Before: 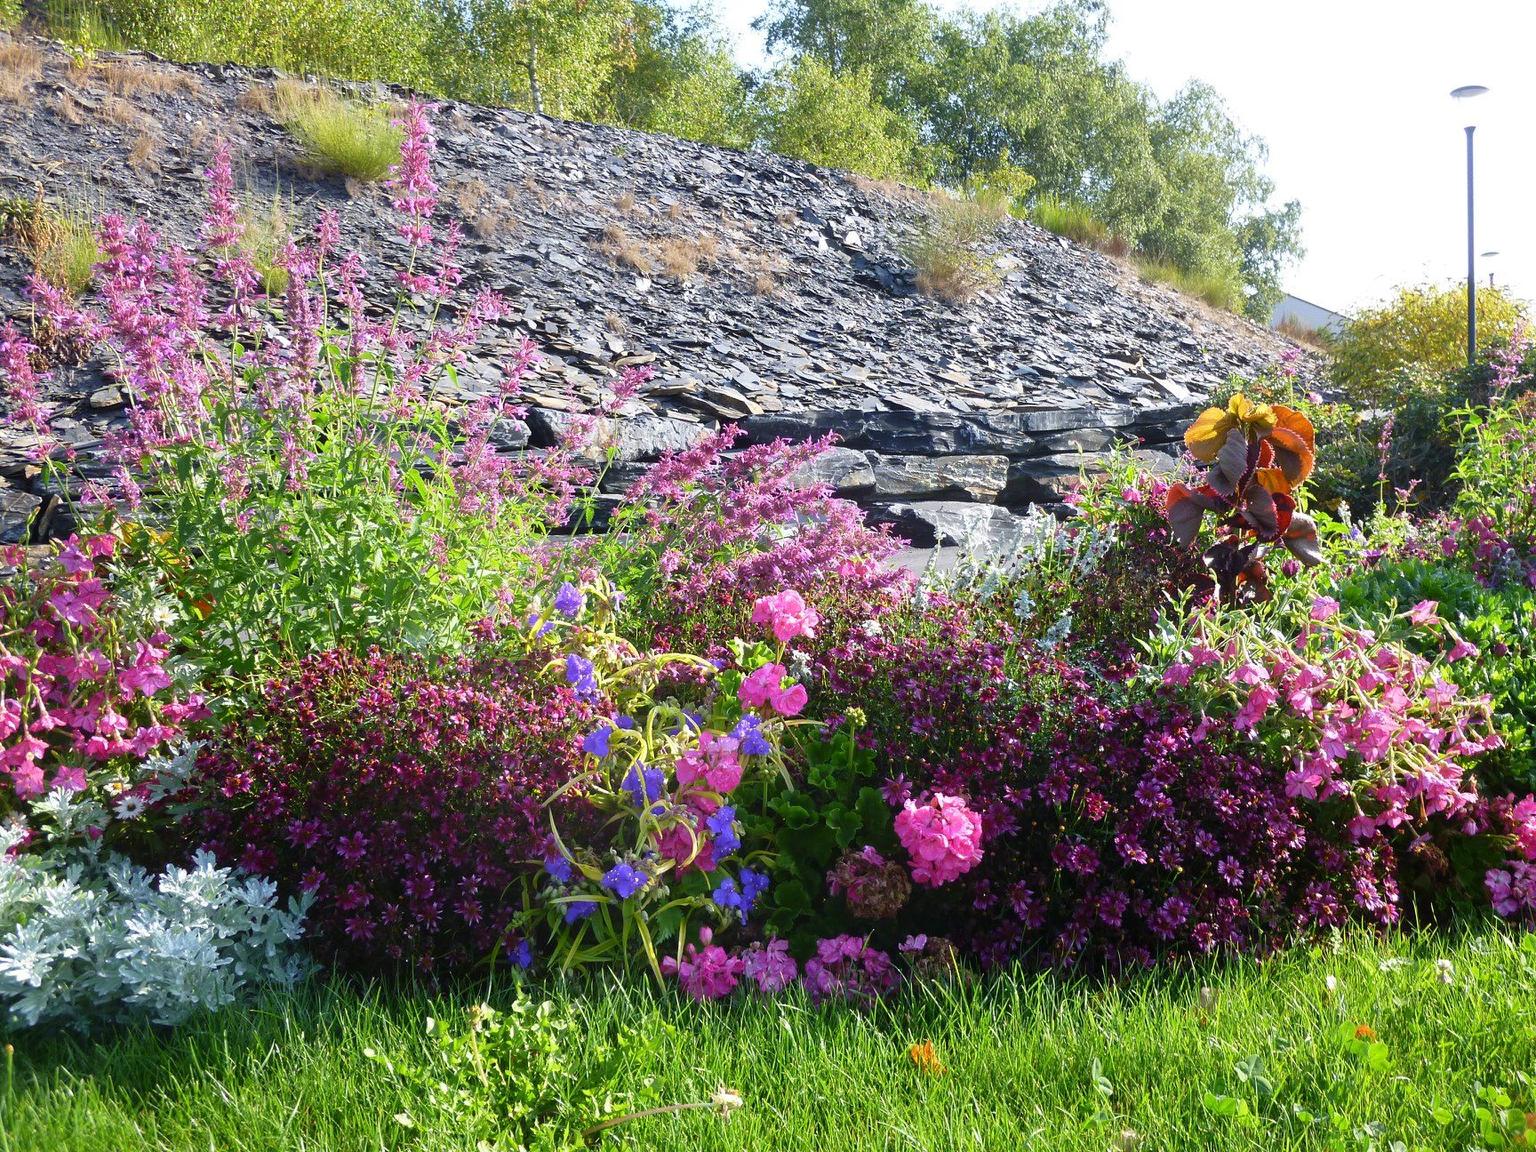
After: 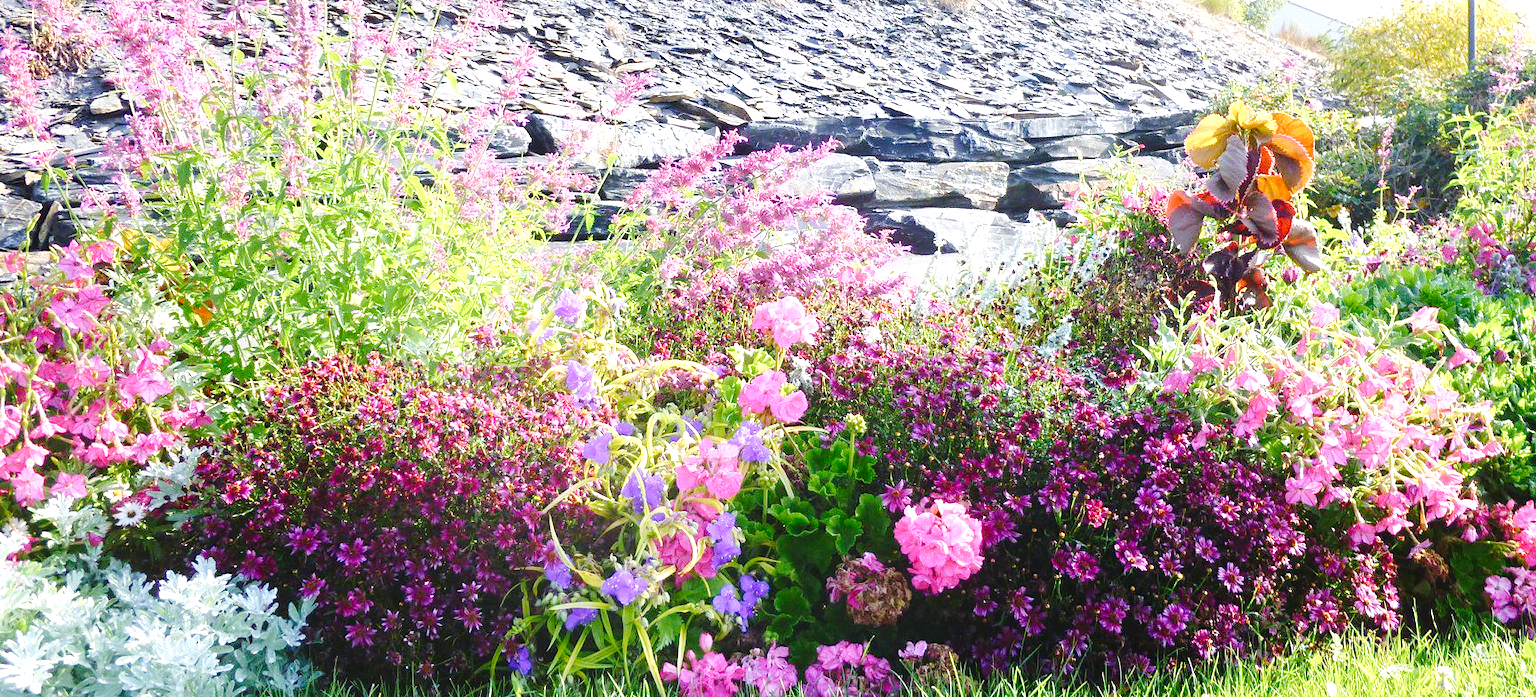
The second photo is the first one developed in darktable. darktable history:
tone curve: curves: ch0 [(0, 0.026) (0.104, 0.1) (0.233, 0.262) (0.398, 0.507) (0.498, 0.621) (0.65, 0.757) (0.835, 0.883) (1, 0.961)]; ch1 [(0, 0) (0.346, 0.307) (0.408, 0.369) (0.453, 0.457) (0.482, 0.476) (0.502, 0.498) (0.521, 0.507) (0.553, 0.554) (0.638, 0.646) (0.693, 0.727) (1, 1)]; ch2 [(0, 0) (0.366, 0.337) (0.434, 0.46) (0.485, 0.494) (0.5, 0.494) (0.511, 0.508) (0.537, 0.55) (0.579, 0.599) (0.663, 0.67) (1, 1)], preserve colors none
exposure: black level correction 0, exposure 1.2 EV, compensate highlight preservation false
crop and rotate: top 25.479%, bottom 13.944%
